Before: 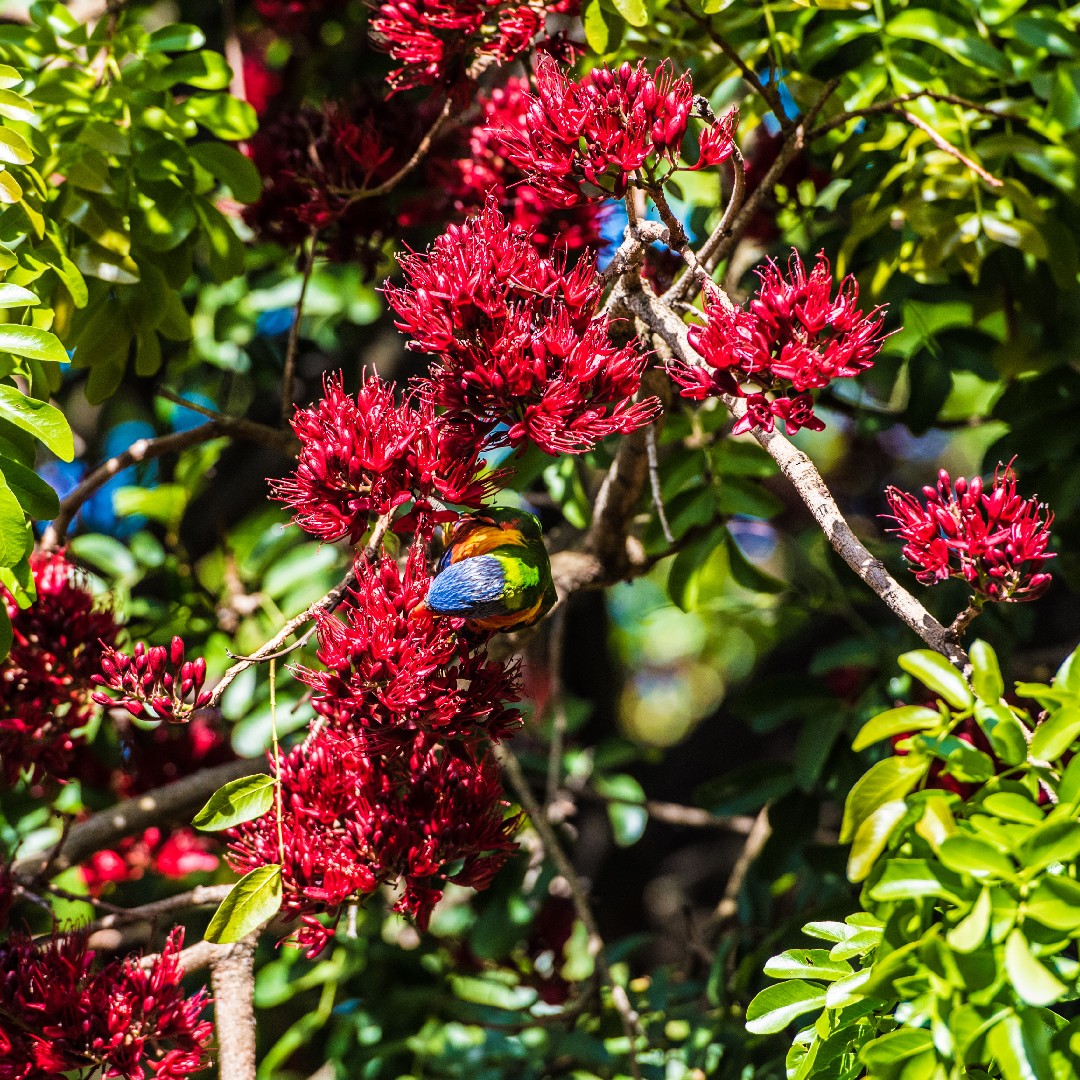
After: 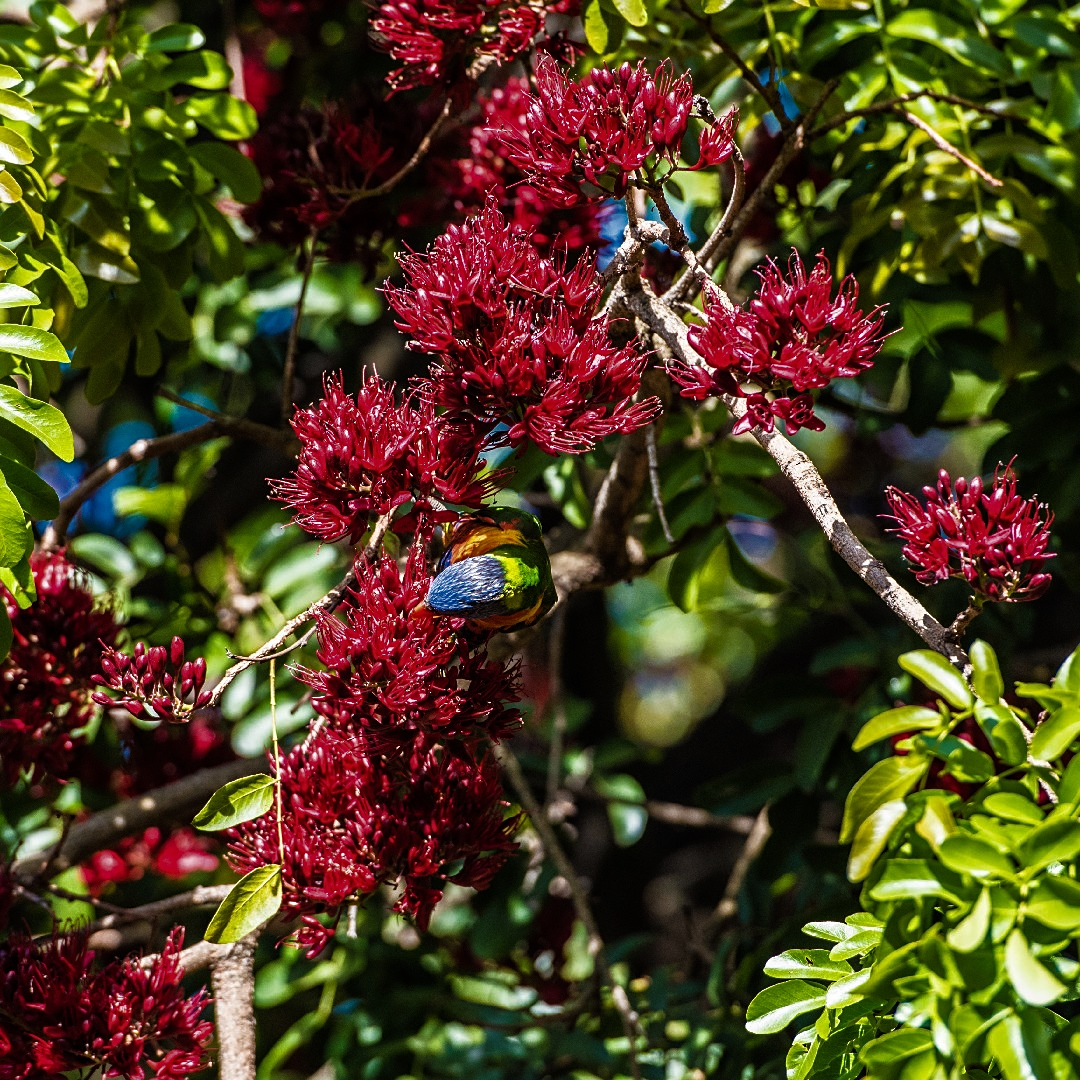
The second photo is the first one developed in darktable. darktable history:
sharpen: amount 0.2
rgb curve: curves: ch0 [(0, 0) (0.415, 0.237) (1, 1)]
